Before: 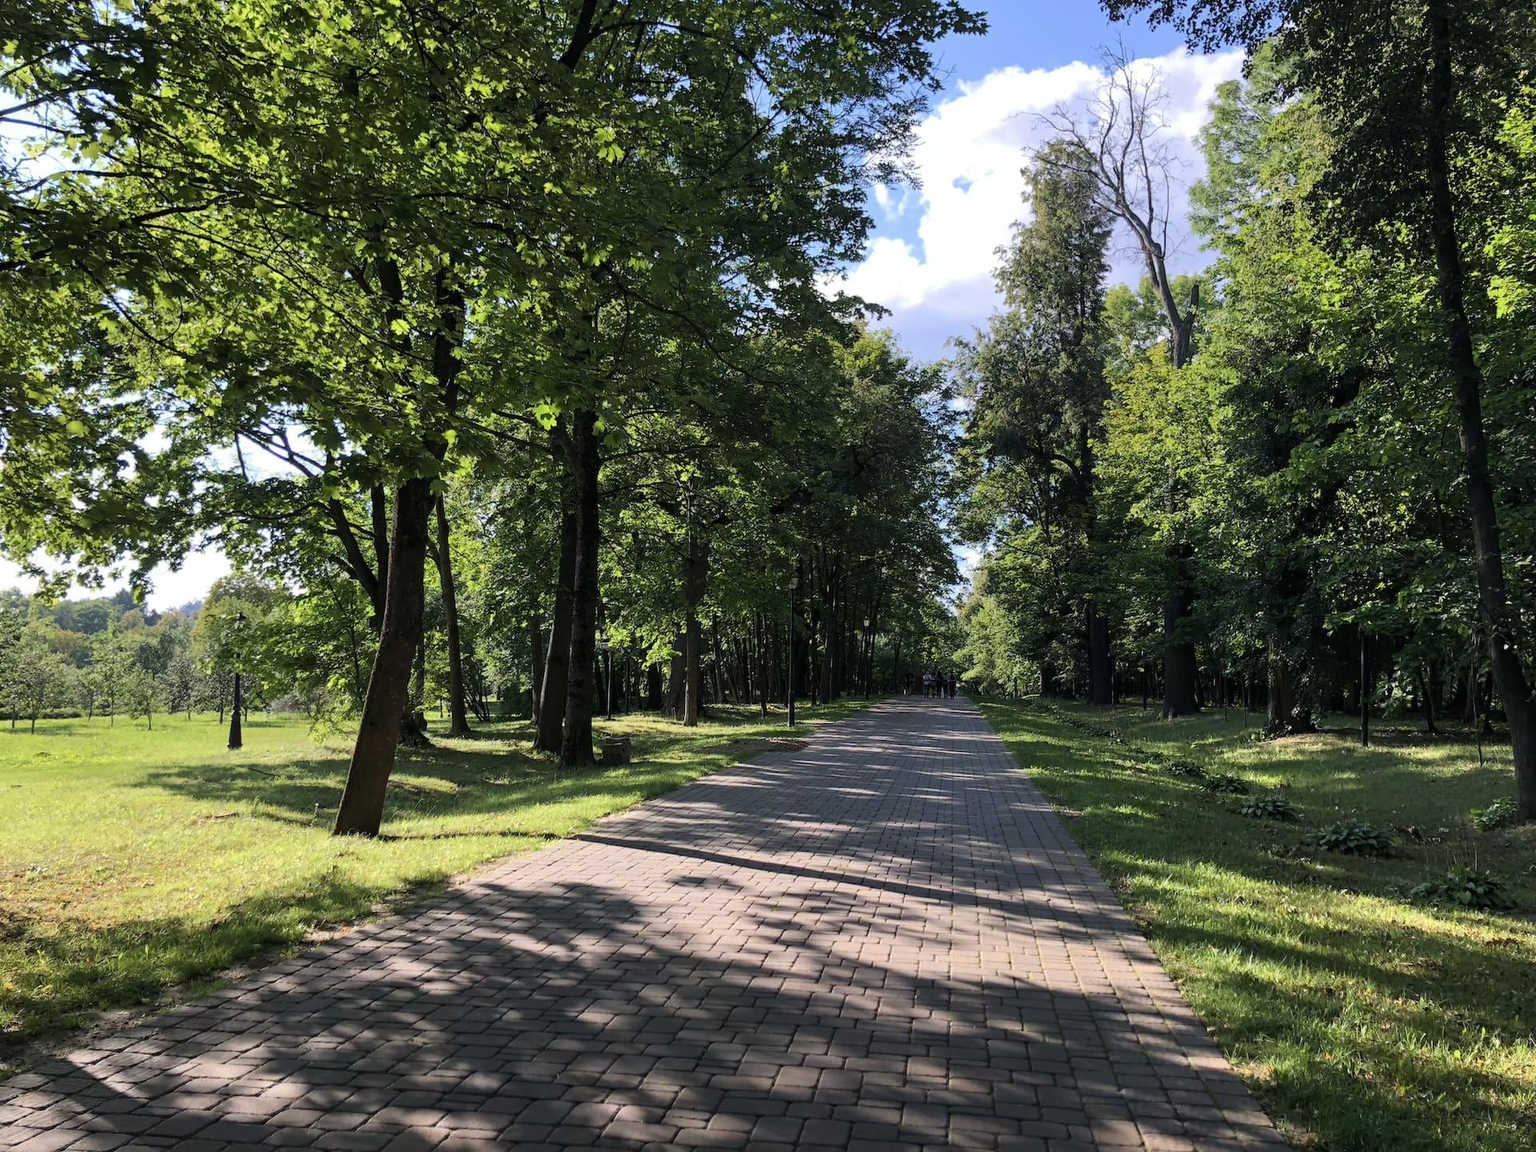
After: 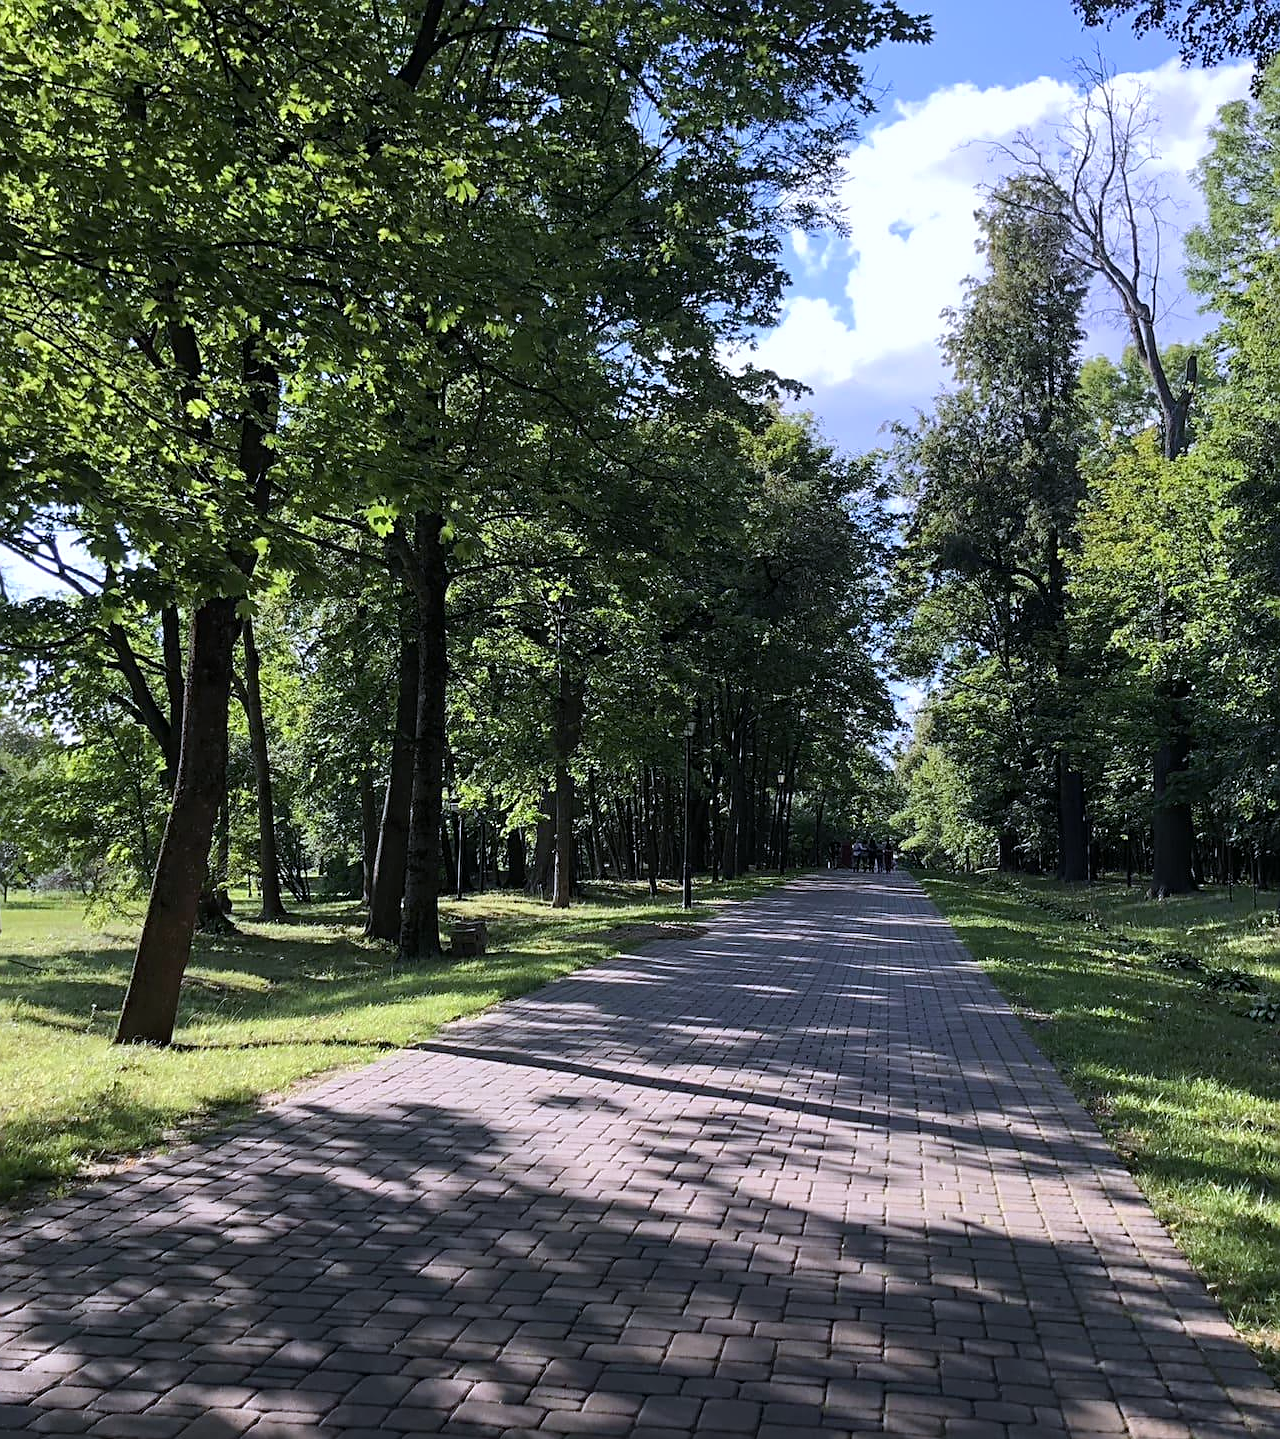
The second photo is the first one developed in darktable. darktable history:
sharpen: on, module defaults
crop and rotate: left 15.754%, right 17.579%
white balance: red 0.967, blue 1.119, emerald 0.756
